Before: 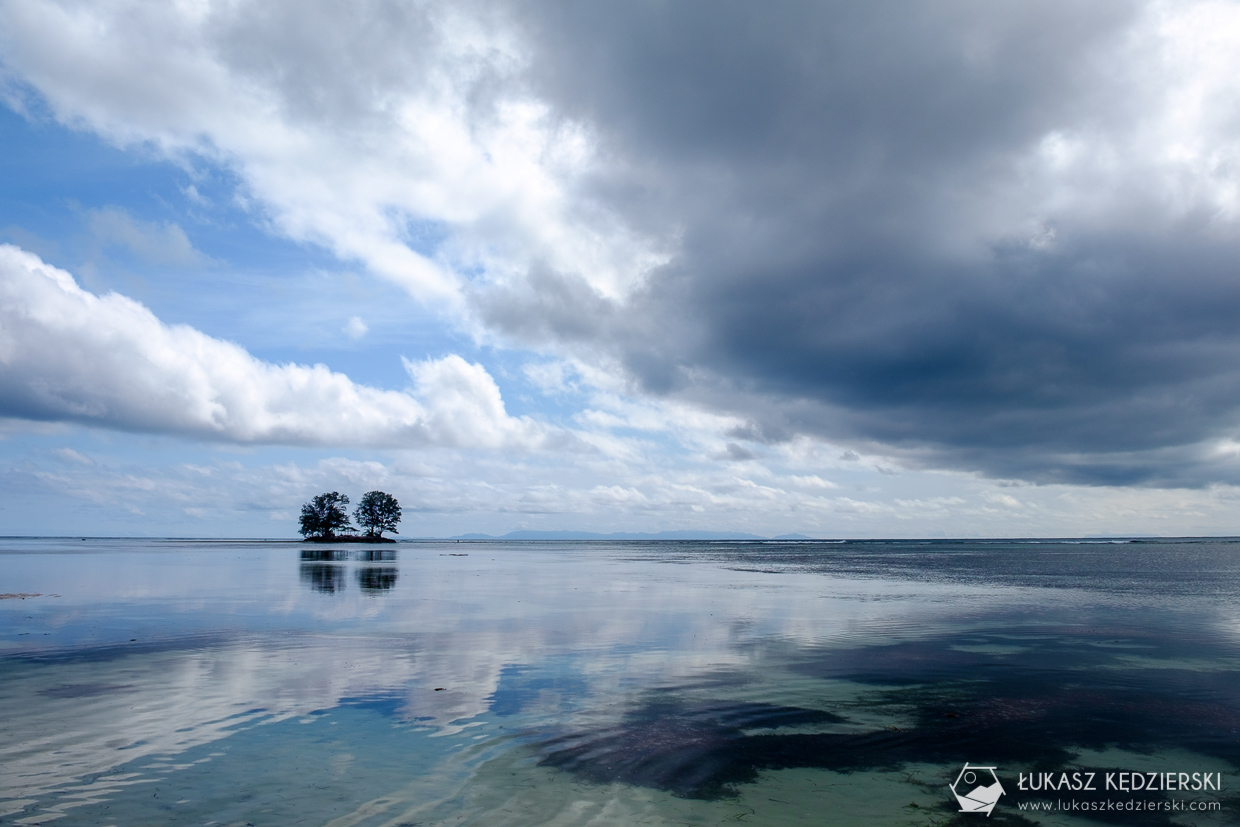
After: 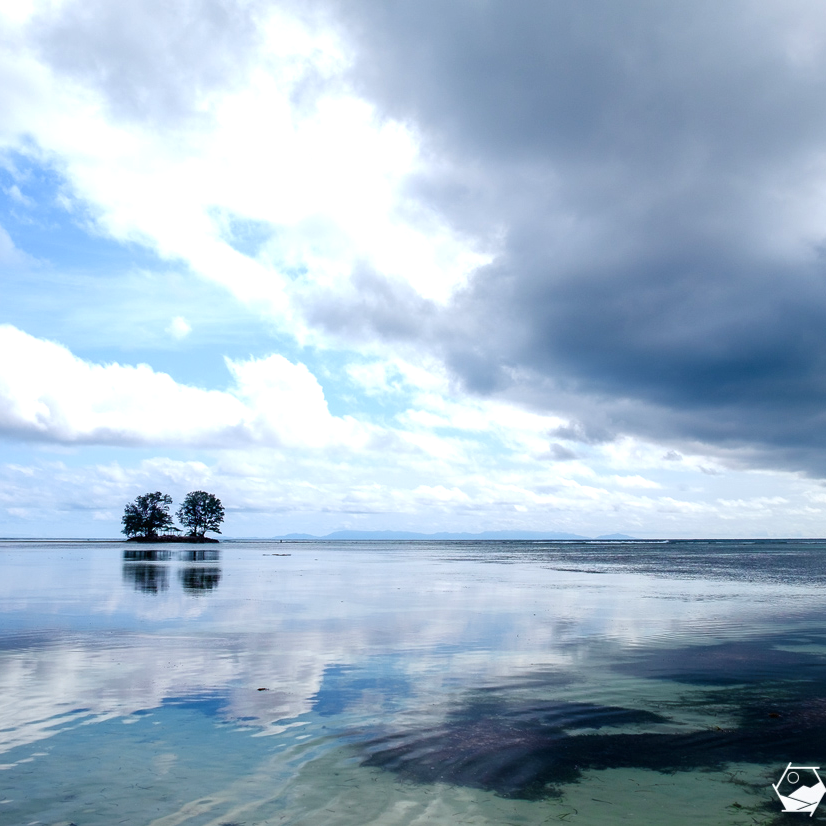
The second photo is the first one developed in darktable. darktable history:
crop and rotate: left 14.307%, right 19.012%
exposure: exposure 0.611 EV, compensate highlight preservation false
